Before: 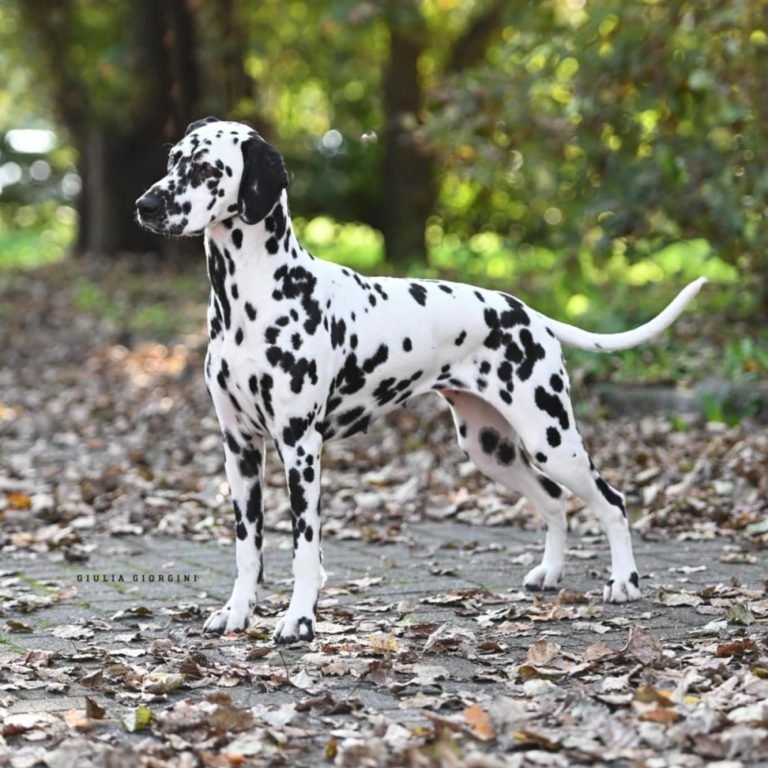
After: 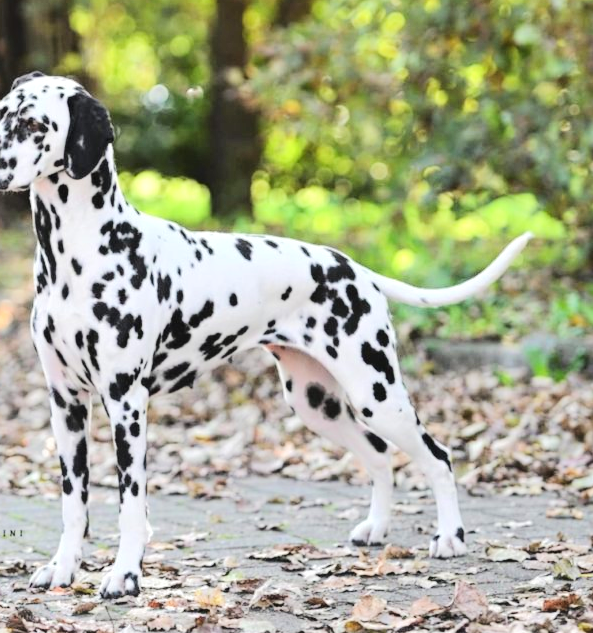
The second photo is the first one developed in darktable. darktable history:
crop: left 22.676%, top 5.867%, bottom 11.582%
tone equalizer: -7 EV 0.157 EV, -6 EV 0.581 EV, -5 EV 1.17 EV, -4 EV 1.34 EV, -3 EV 1.17 EV, -2 EV 0.6 EV, -1 EV 0.145 EV, edges refinement/feathering 500, mask exposure compensation -1.57 EV, preserve details no
